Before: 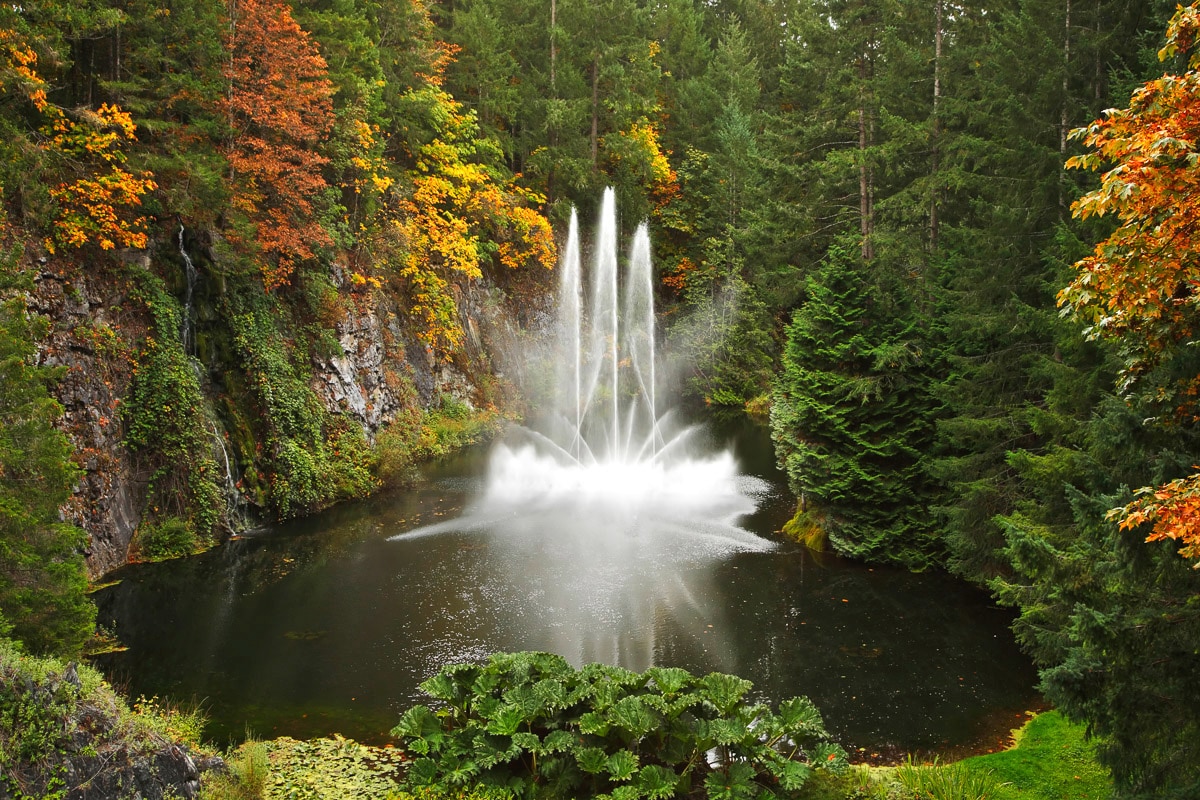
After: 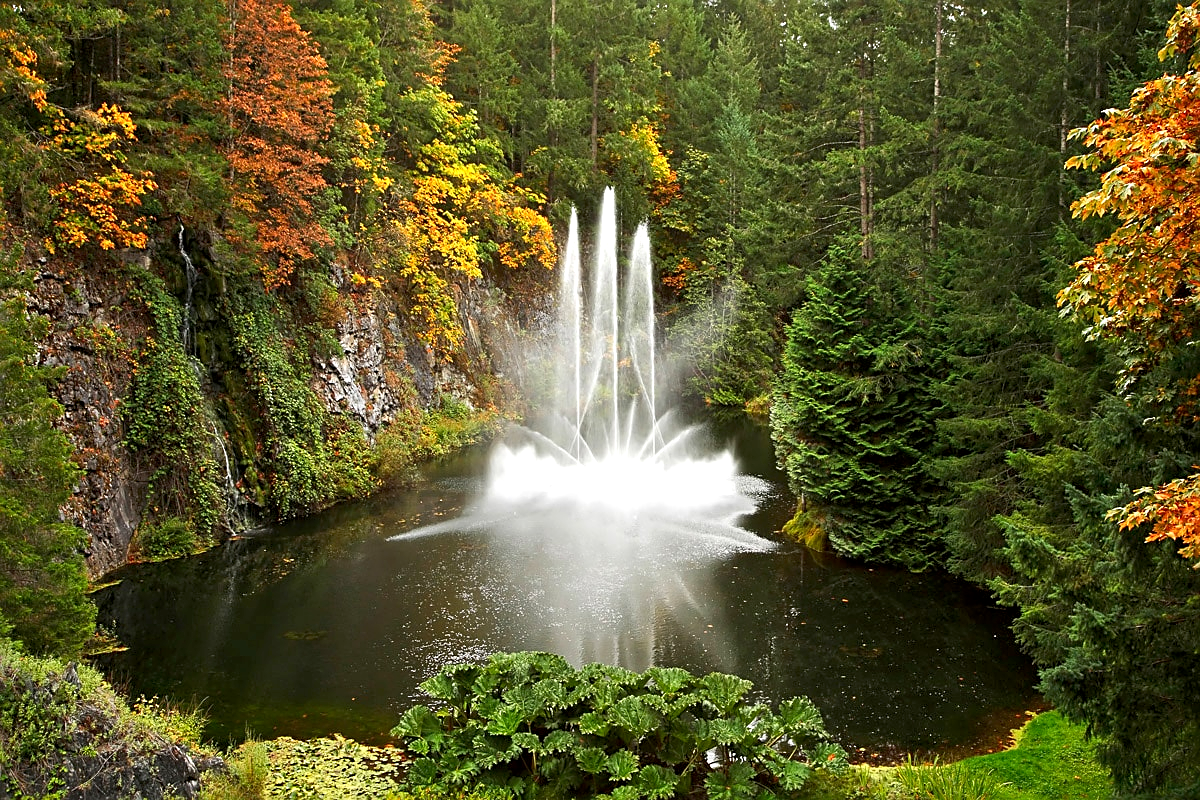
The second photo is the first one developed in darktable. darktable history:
sharpen: on, module defaults
exposure: black level correction 0.005, exposure 0.286 EV, compensate highlight preservation false
